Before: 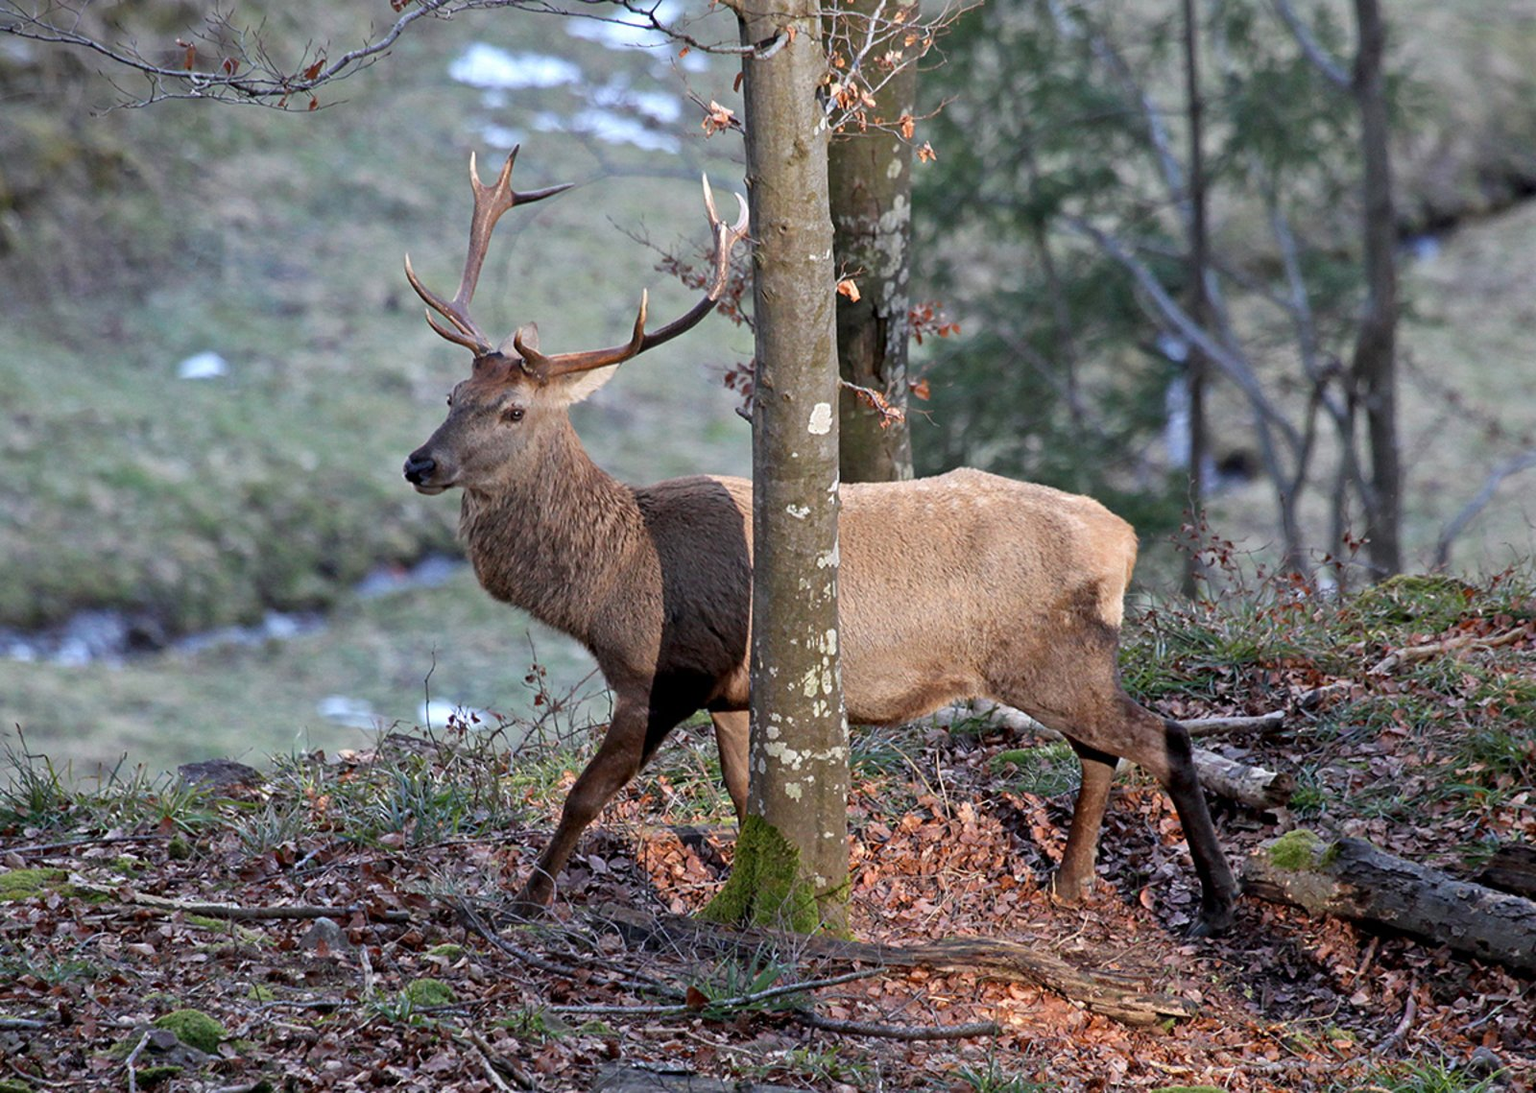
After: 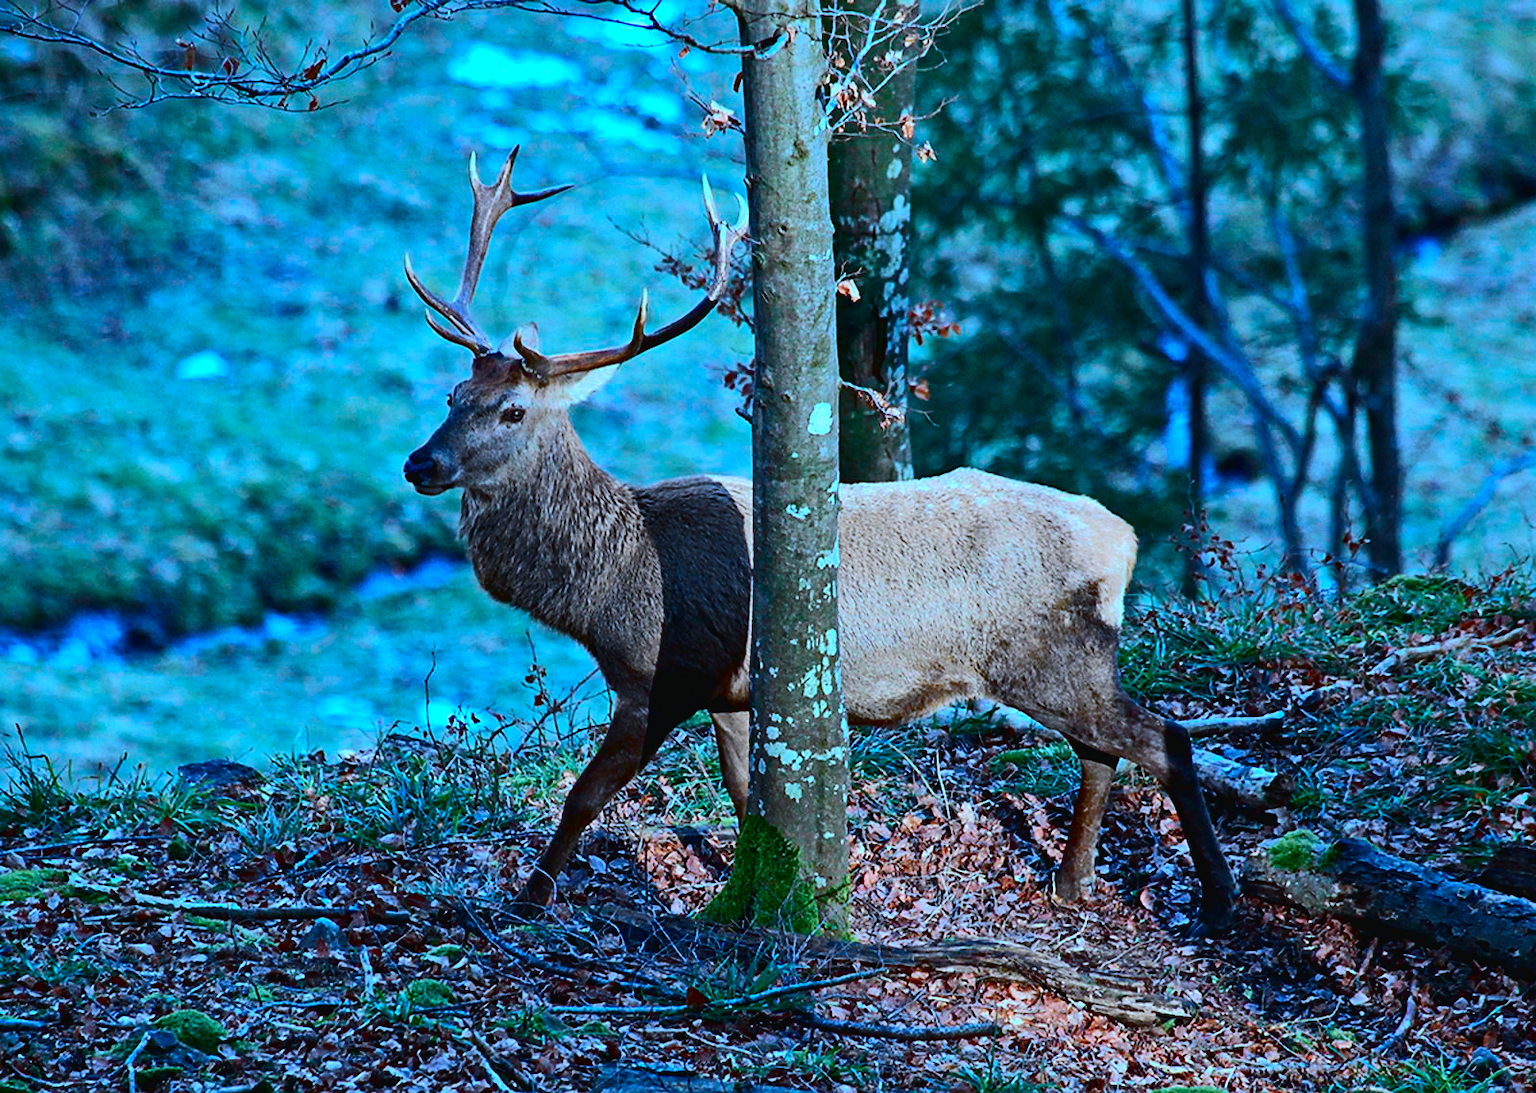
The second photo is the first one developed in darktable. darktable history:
sharpen: radius 1.559, amount 0.373, threshold 1.271
haze removal: compatibility mode true, adaptive false
color calibration: illuminant custom, x 0.432, y 0.395, temperature 3098 K
contrast brightness saturation: contrast 0.19, brightness -0.11, saturation 0.21
tone curve: curves: ch0 [(0, 0.023) (0.037, 0.04) (0.131, 0.128) (0.304, 0.331) (0.504, 0.584) (0.616, 0.687) (0.704, 0.764) (0.808, 0.823) (1, 1)]; ch1 [(0, 0) (0.301, 0.3) (0.477, 0.472) (0.493, 0.497) (0.508, 0.501) (0.544, 0.541) (0.563, 0.565) (0.626, 0.66) (0.721, 0.776) (1, 1)]; ch2 [(0, 0) (0.249, 0.216) (0.349, 0.343) (0.424, 0.442) (0.476, 0.483) (0.502, 0.5) (0.517, 0.519) (0.532, 0.553) (0.569, 0.587) (0.634, 0.628) (0.706, 0.729) (0.828, 0.742) (1, 0.9)], color space Lab, independent channels, preserve colors none
